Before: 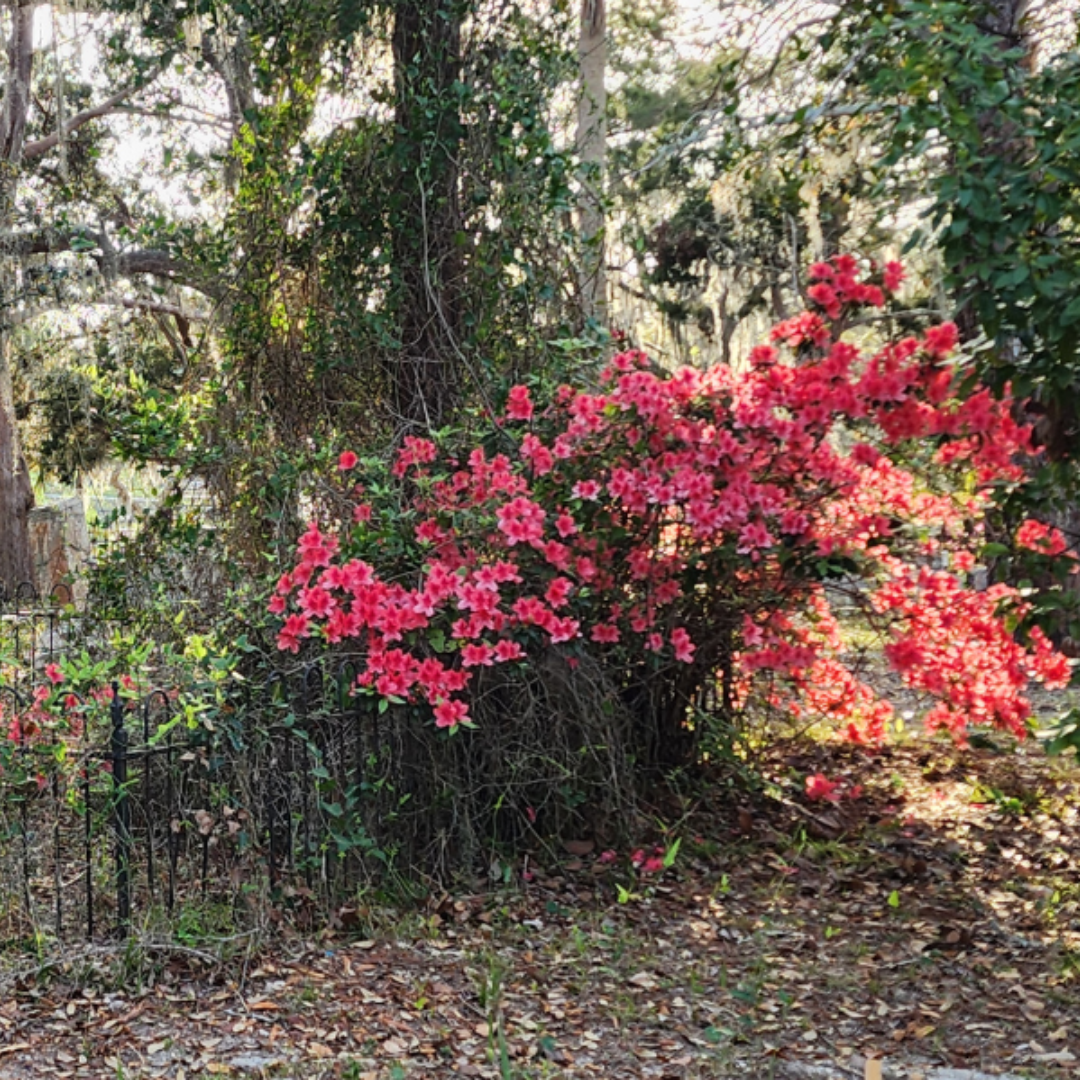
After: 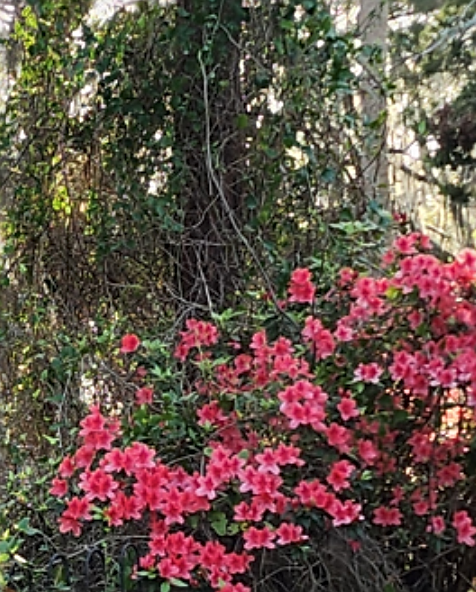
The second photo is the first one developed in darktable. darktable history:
contrast brightness saturation: saturation -0.05
crop: left 20.248%, top 10.86%, right 35.675%, bottom 34.321%
sharpen: on, module defaults
